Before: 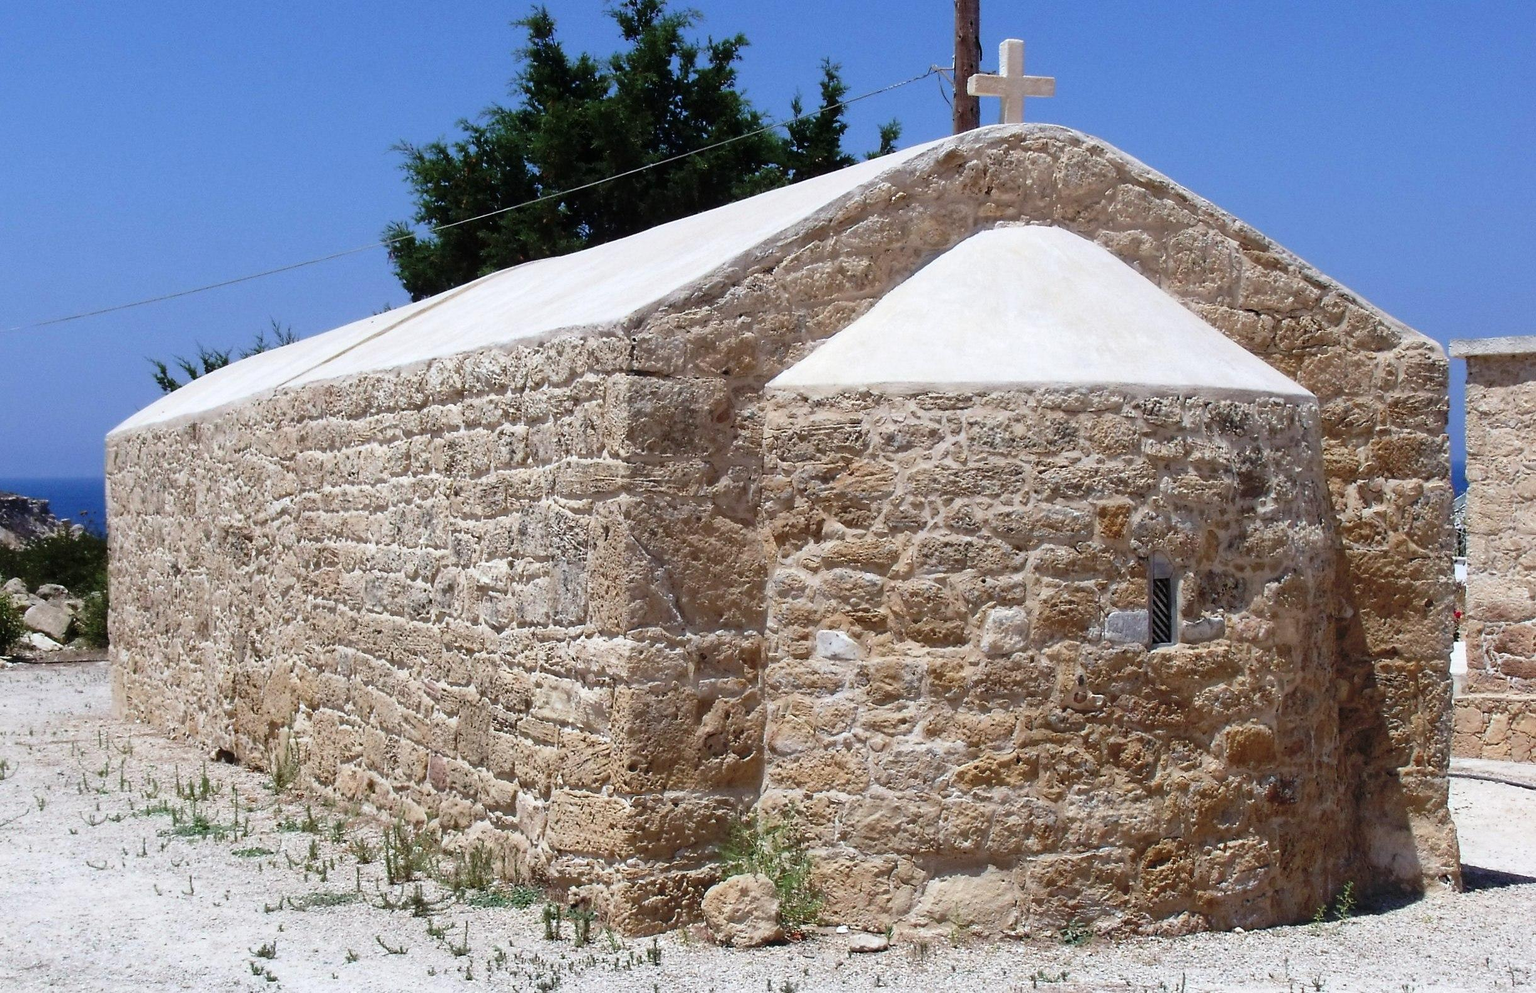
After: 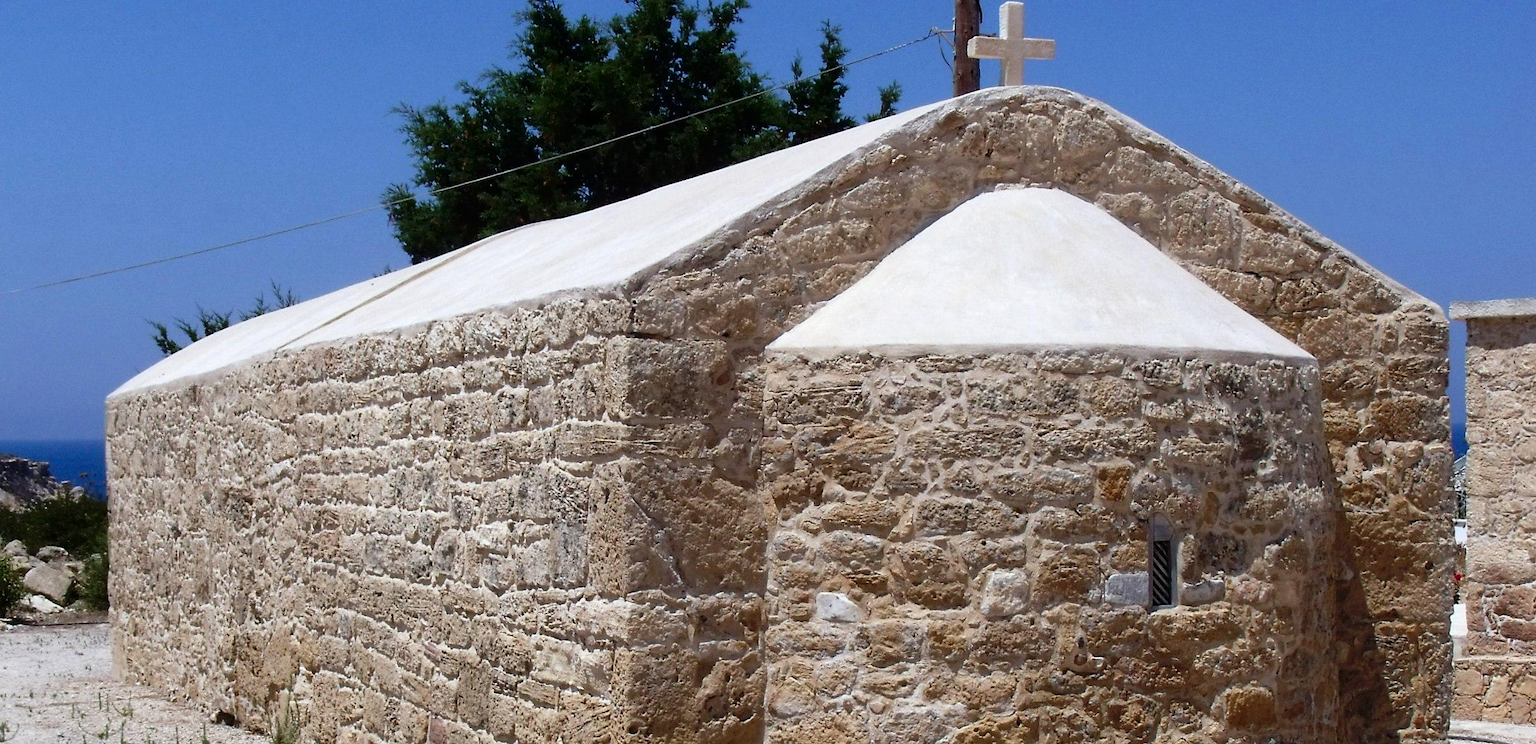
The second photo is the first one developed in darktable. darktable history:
crop: top 3.857%, bottom 21.132%
contrast brightness saturation: brightness -0.09
